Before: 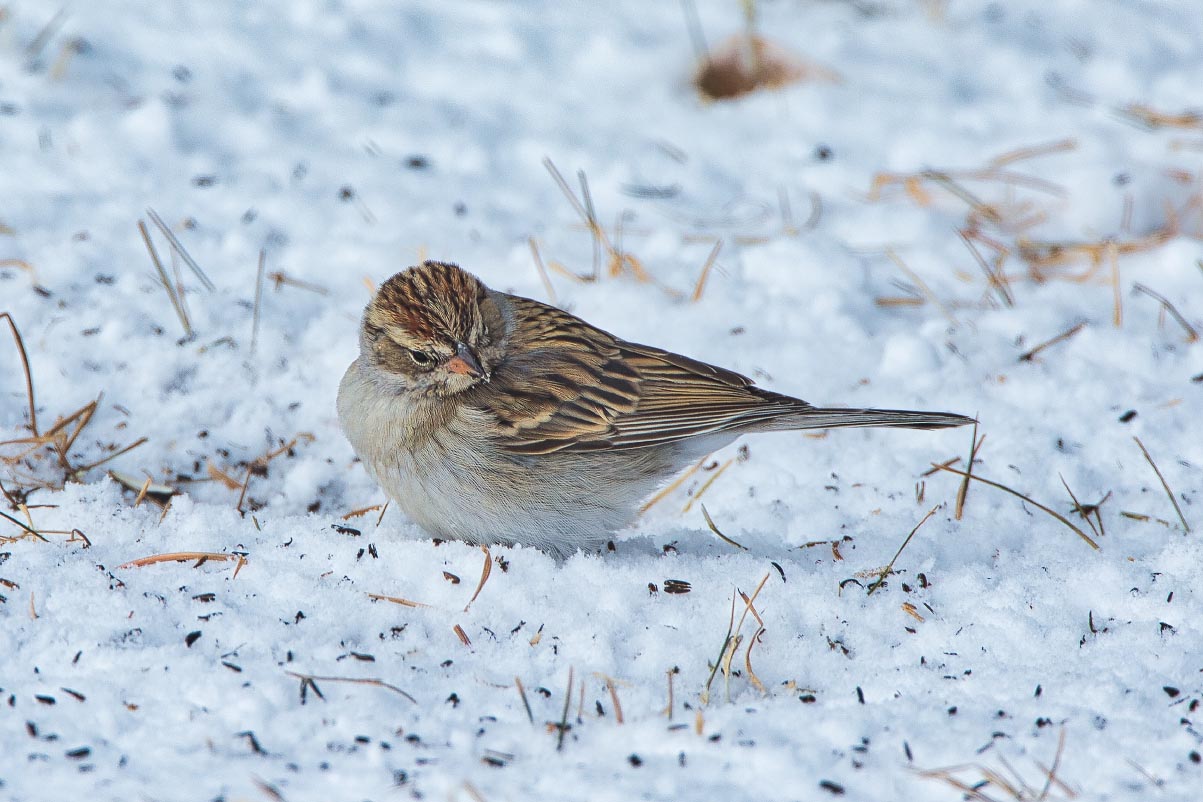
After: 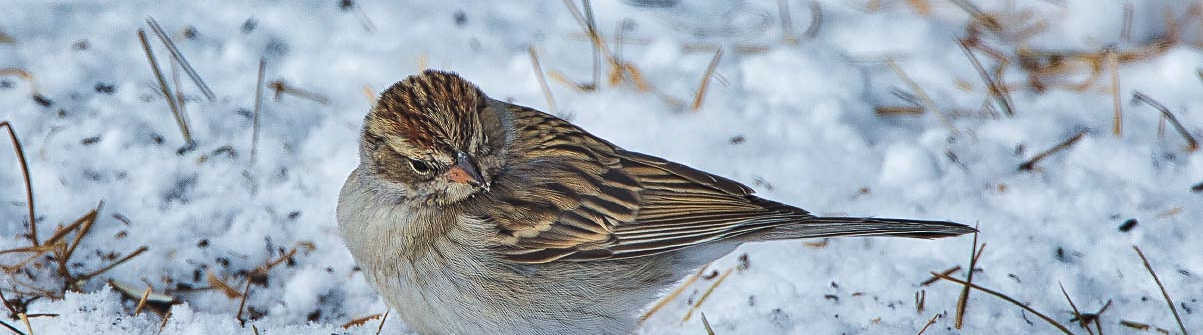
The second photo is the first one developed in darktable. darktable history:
sharpen: amount 0.2
shadows and highlights: soften with gaussian
local contrast: highlights 100%, shadows 100%, detail 120%, midtone range 0.2
crop and rotate: top 23.84%, bottom 34.294%
